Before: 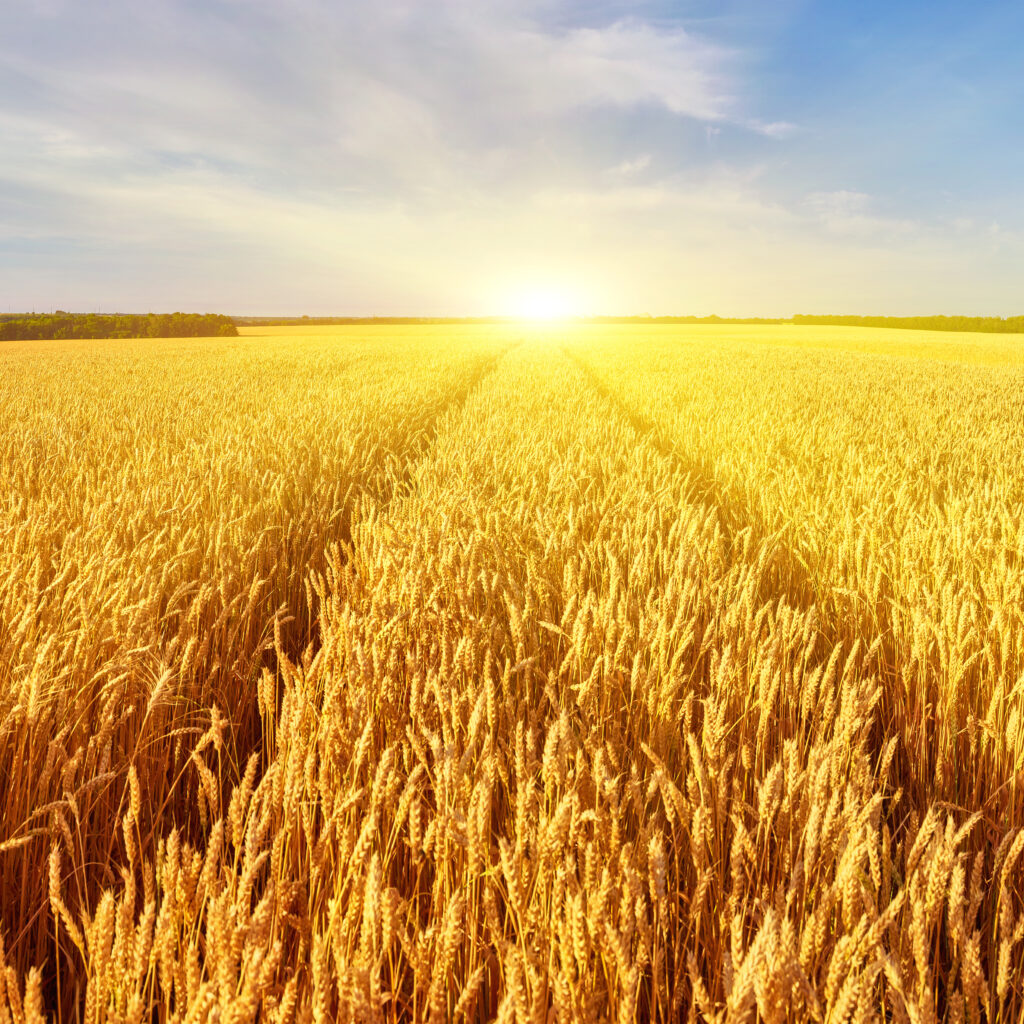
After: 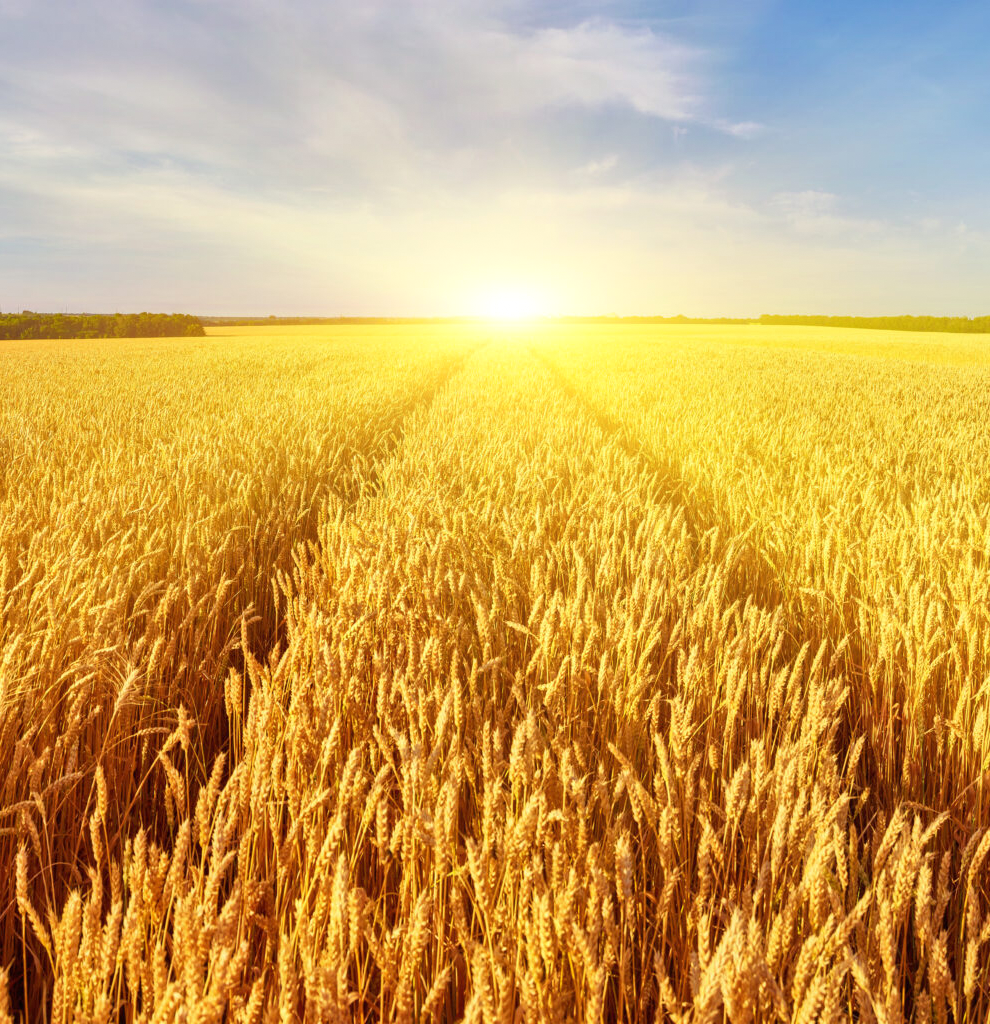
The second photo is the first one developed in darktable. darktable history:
bloom: size 13.65%, threshold 98.39%, strength 4.82%
crop and rotate: left 3.238%
grain: coarseness 0.81 ISO, strength 1.34%, mid-tones bias 0%
